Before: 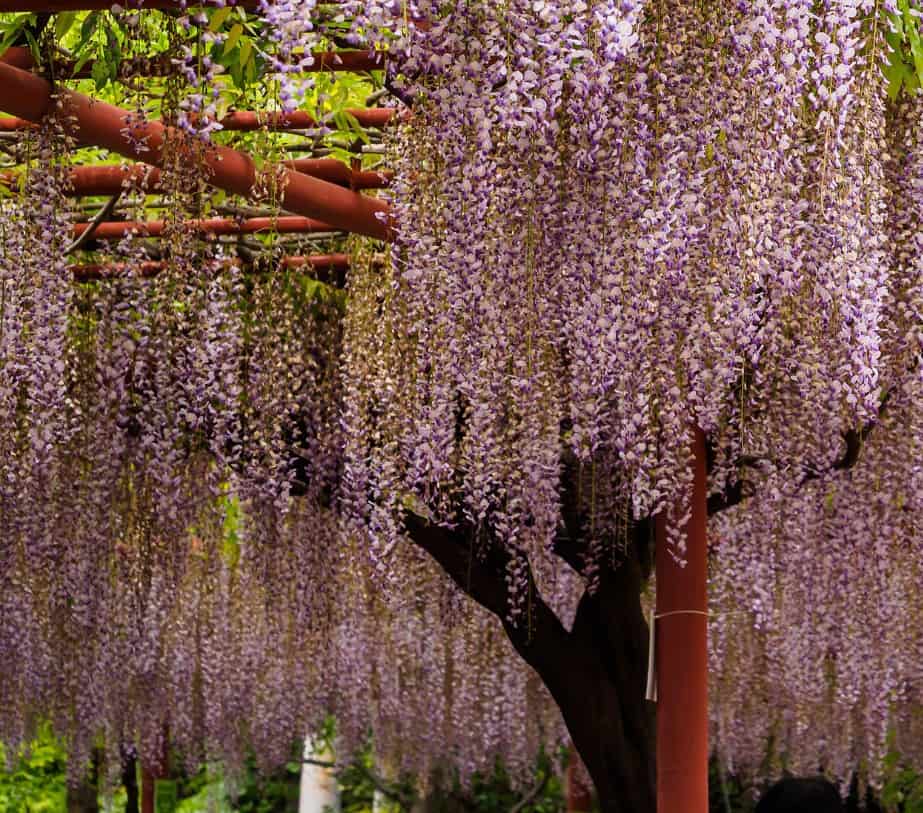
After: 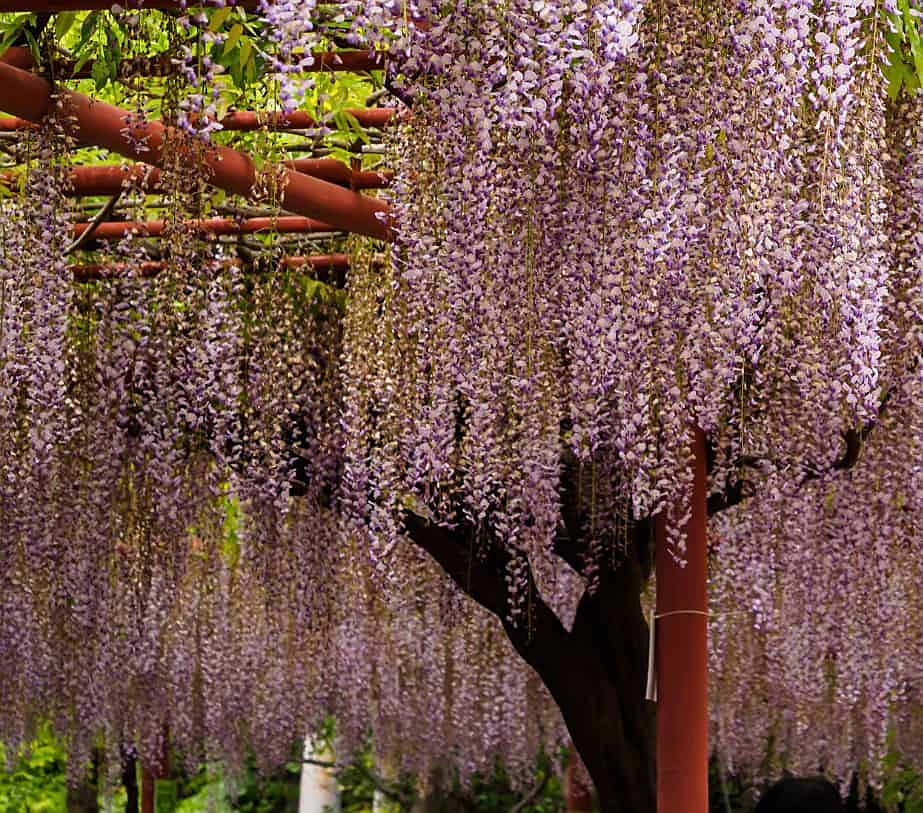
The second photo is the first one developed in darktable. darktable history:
sharpen: radius 1.559, amount 0.373, threshold 1.271
color balance rgb: on, module defaults
